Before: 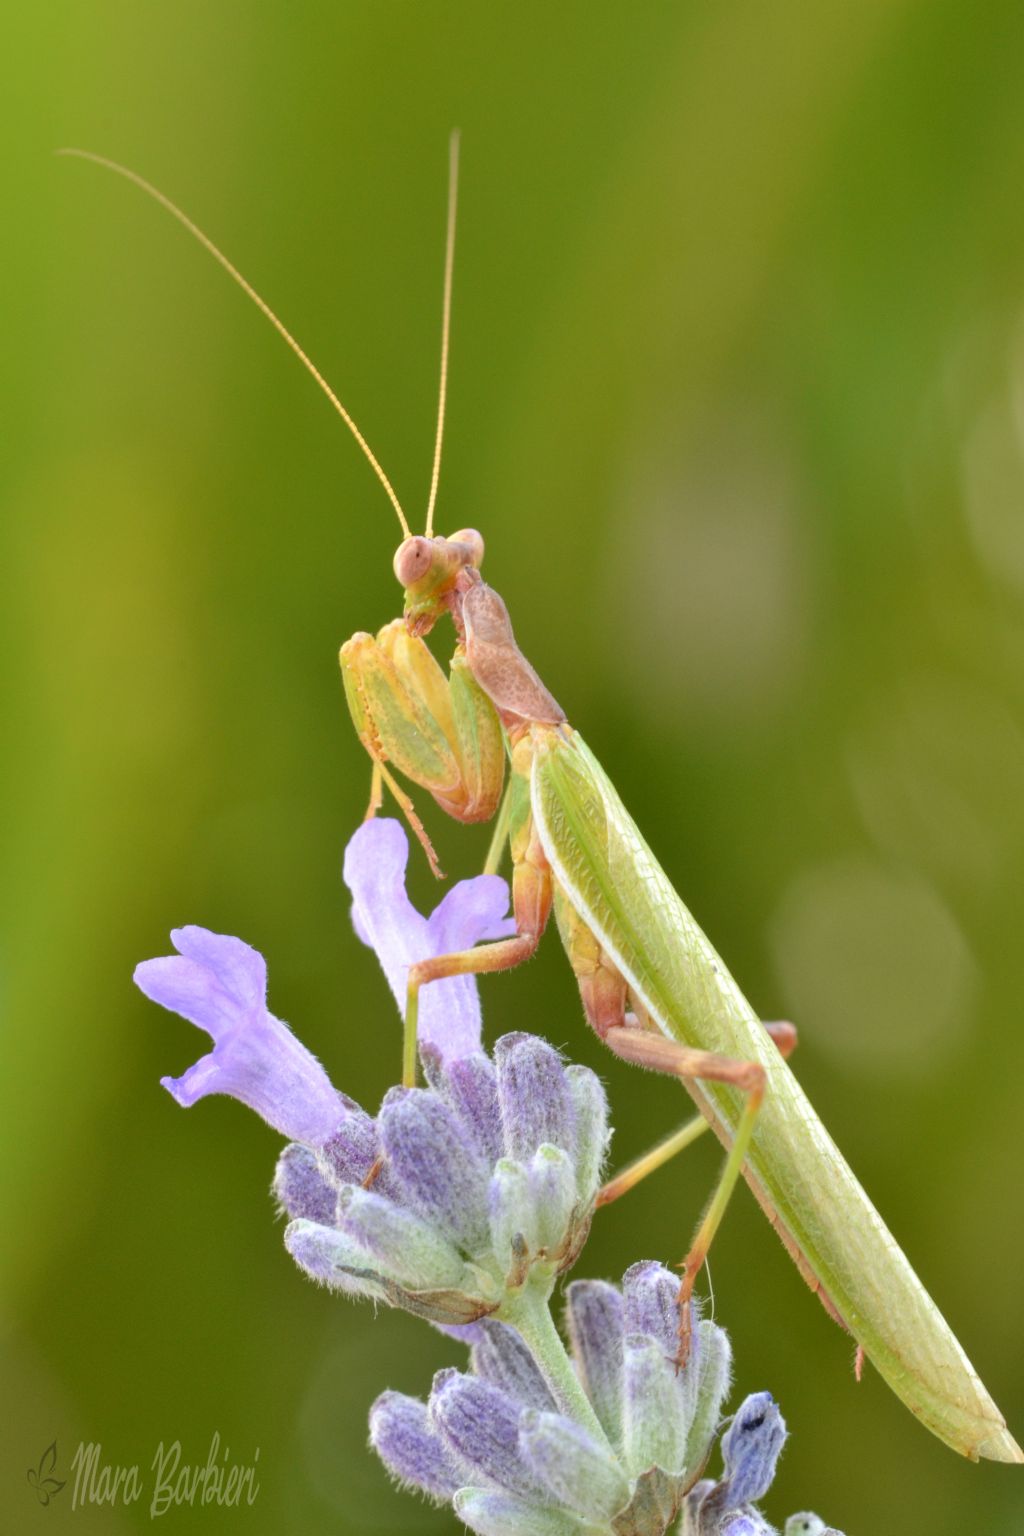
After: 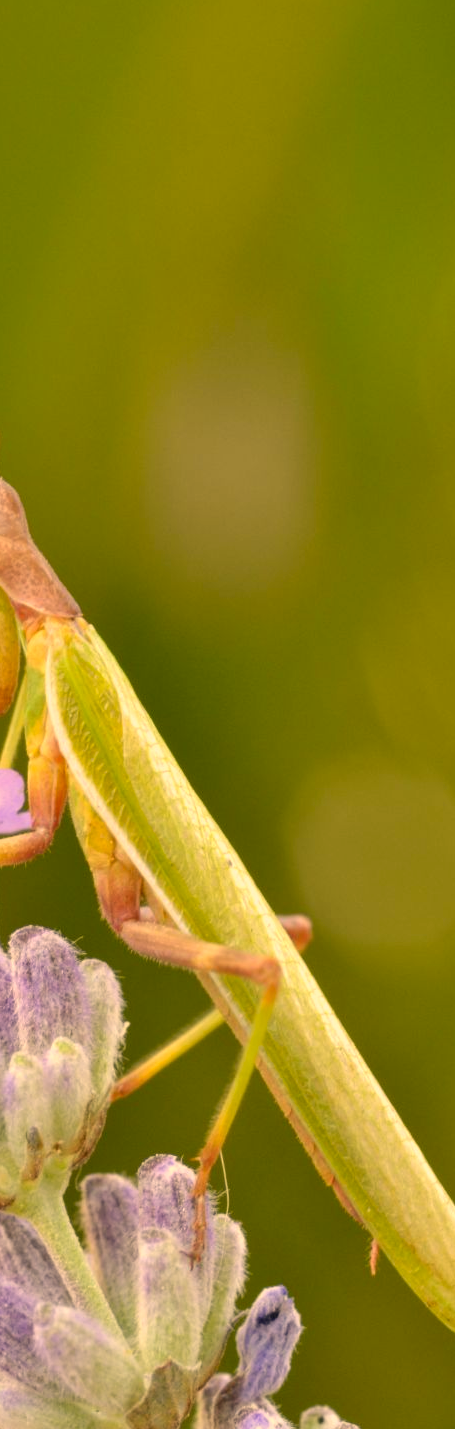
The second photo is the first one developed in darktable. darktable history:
crop: left 47.413%, top 6.963%, right 8.077%
color correction: highlights a* 14.87, highlights b* 31.12
